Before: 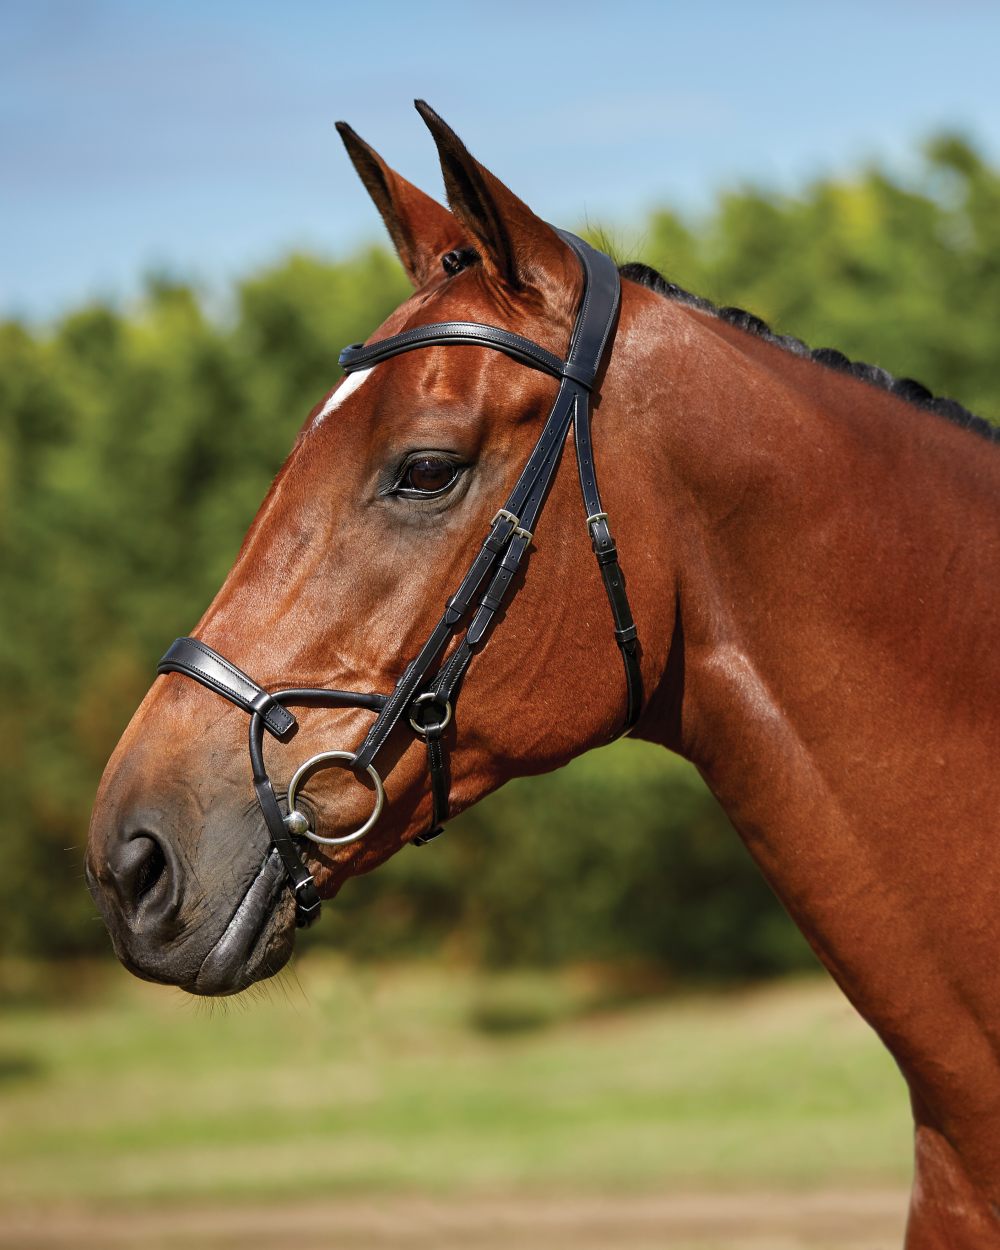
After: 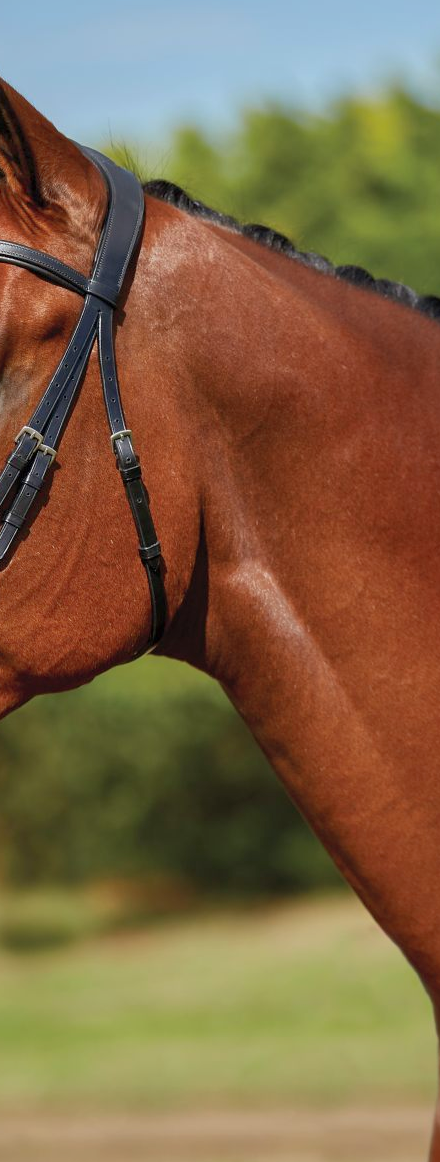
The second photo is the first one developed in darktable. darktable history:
crop: left 47.628%, top 6.643%, right 7.874%
shadows and highlights: on, module defaults
